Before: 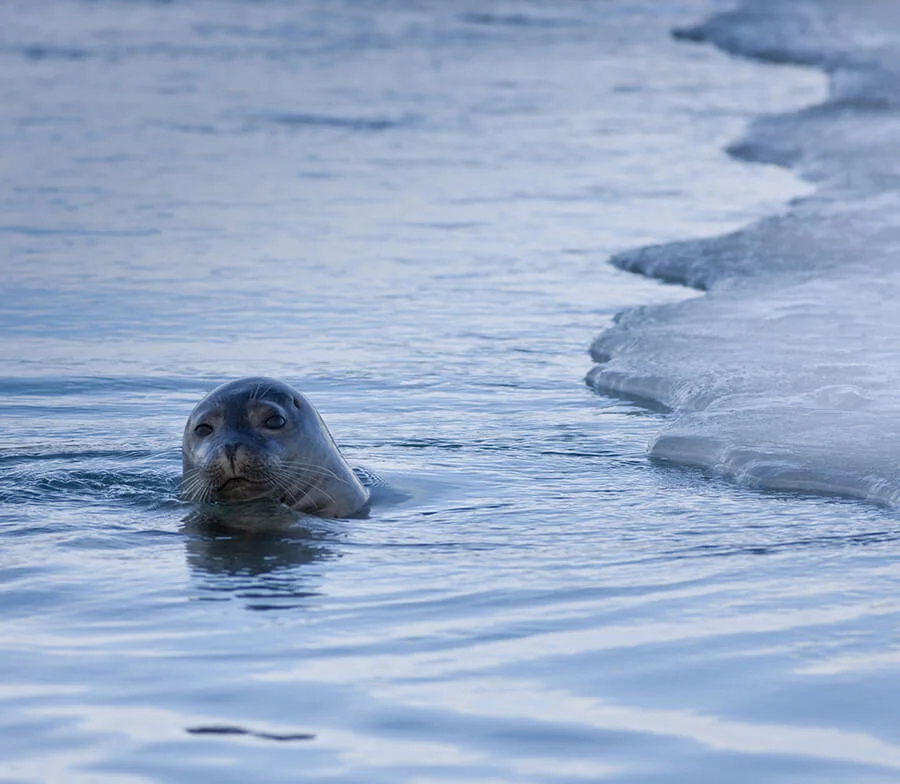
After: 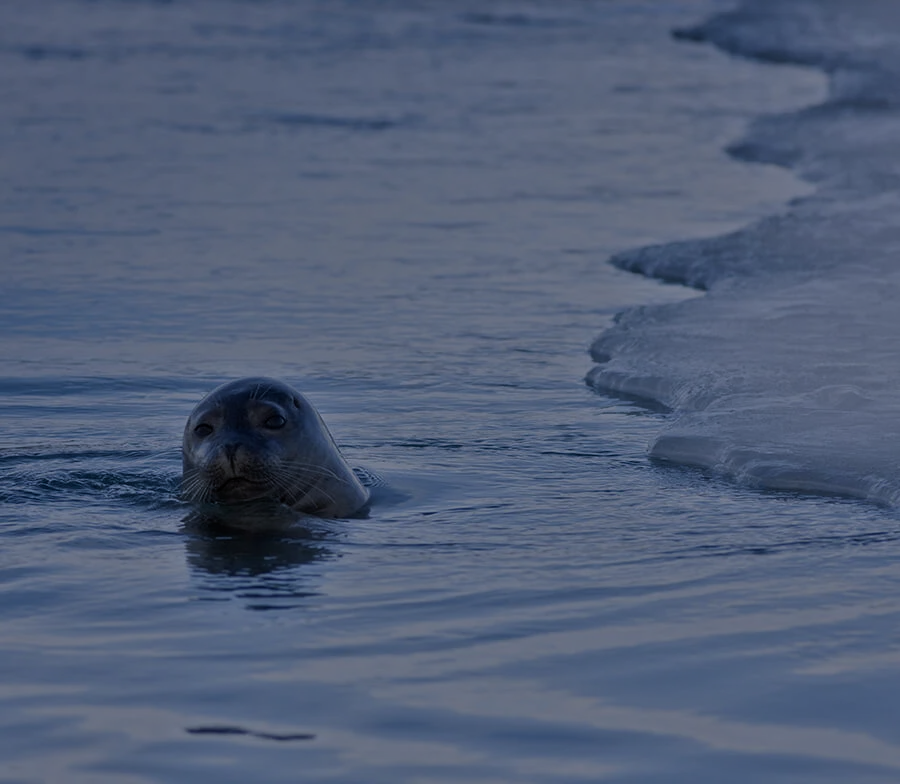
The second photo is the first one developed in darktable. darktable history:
color calibration: illuminant as shot in camera, x 0.358, y 0.373, temperature 4628.91 K
tone equalizer: -8 EV -2 EV, -7 EV -2 EV, -6 EV -2 EV, -5 EV -2 EV, -4 EV -2 EV, -3 EV -2 EV, -2 EV -2 EV, -1 EV -1.63 EV, +0 EV -2 EV
